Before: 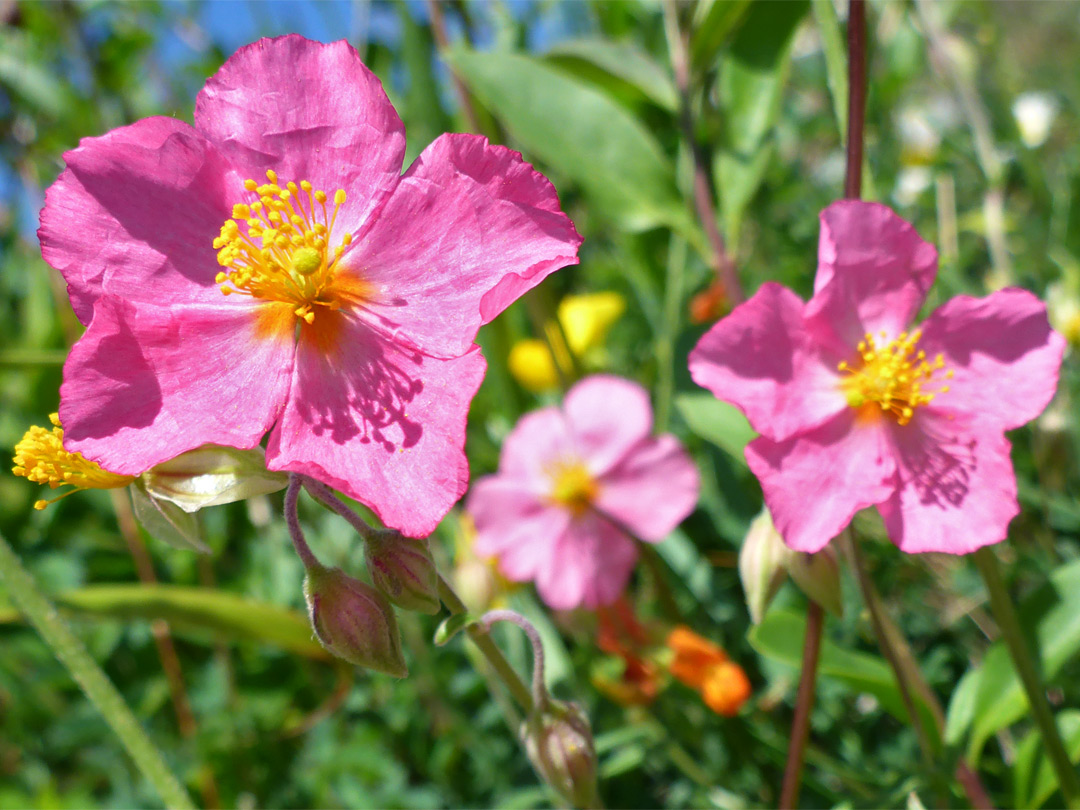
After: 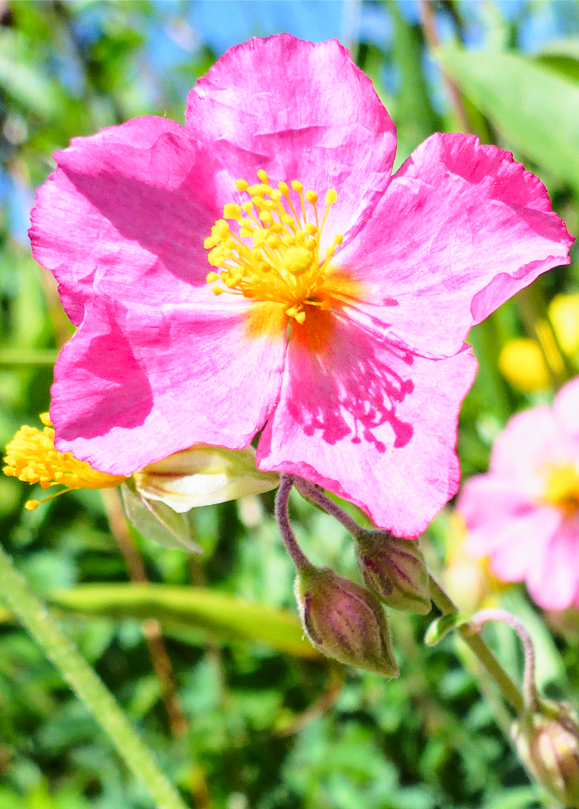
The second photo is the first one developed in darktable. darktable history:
base curve: curves: ch0 [(0, 0) (0.088, 0.125) (0.176, 0.251) (0.354, 0.501) (0.613, 0.749) (1, 0.877)], preserve colors none
crop: left 0.863%, right 45.516%, bottom 0.089%
local contrast: on, module defaults
tone curve: curves: ch0 [(0, 0) (0.003, 0.023) (0.011, 0.029) (0.025, 0.037) (0.044, 0.047) (0.069, 0.057) (0.1, 0.075) (0.136, 0.103) (0.177, 0.145) (0.224, 0.193) (0.277, 0.266) (0.335, 0.362) (0.399, 0.473) (0.468, 0.569) (0.543, 0.655) (0.623, 0.73) (0.709, 0.804) (0.801, 0.874) (0.898, 0.924) (1, 1)], color space Lab, linked channels, preserve colors none
